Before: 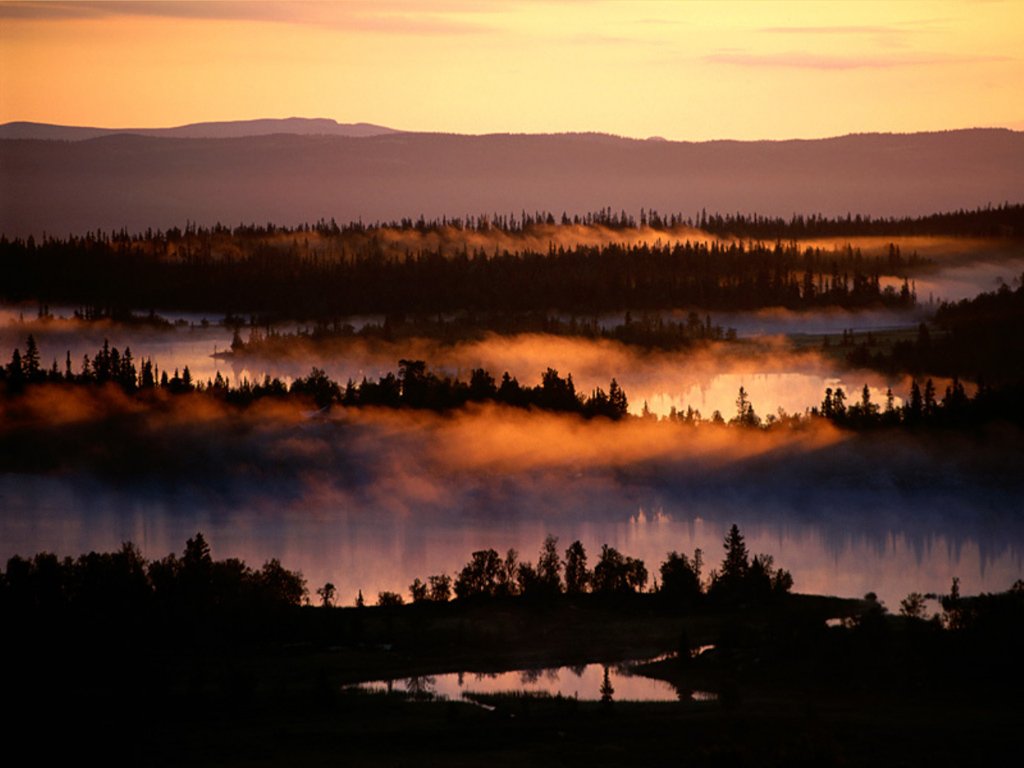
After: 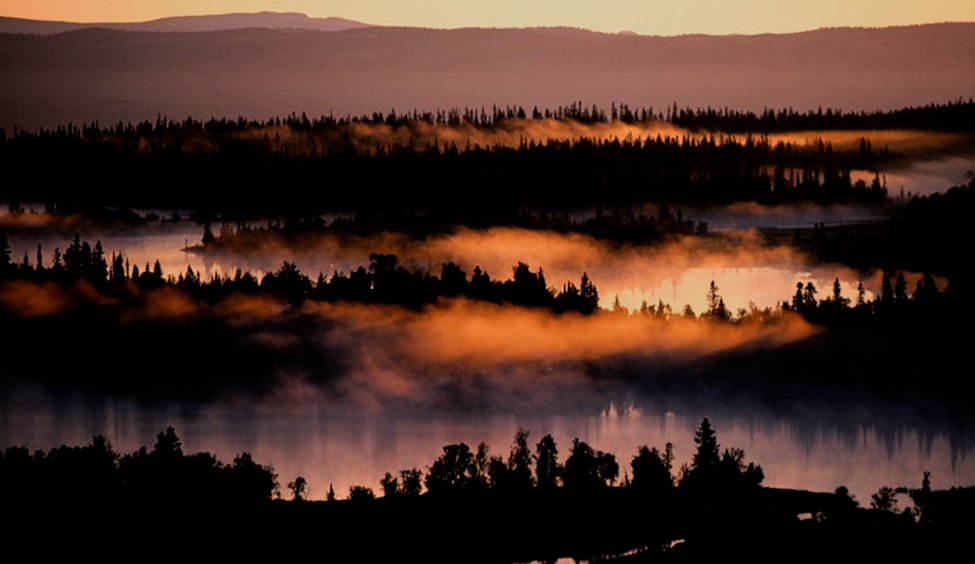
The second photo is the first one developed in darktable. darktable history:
crop and rotate: left 2.851%, top 13.864%, right 1.878%, bottom 12.601%
color zones: curves: ch0 [(0, 0.5) (0.143, 0.5) (0.286, 0.456) (0.429, 0.5) (0.571, 0.5) (0.714, 0.5) (0.857, 0.5) (1, 0.5)]; ch1 [(0, 0.5) (0.143, 0.5) (0.286, 0.422) (0.429, 0.5) (0.571, 0.5) (0.714, 0.5) (0.857, 0.5) (1, 0.5)]
filmic rgb: black relative exposure -5.02 EV, white relative exposure 3.99 EV, threshold 2.99 EV, hardness 2.88, contrast 1.192, highlights saturation mix -30.6%, enable highlight reconstruction true
